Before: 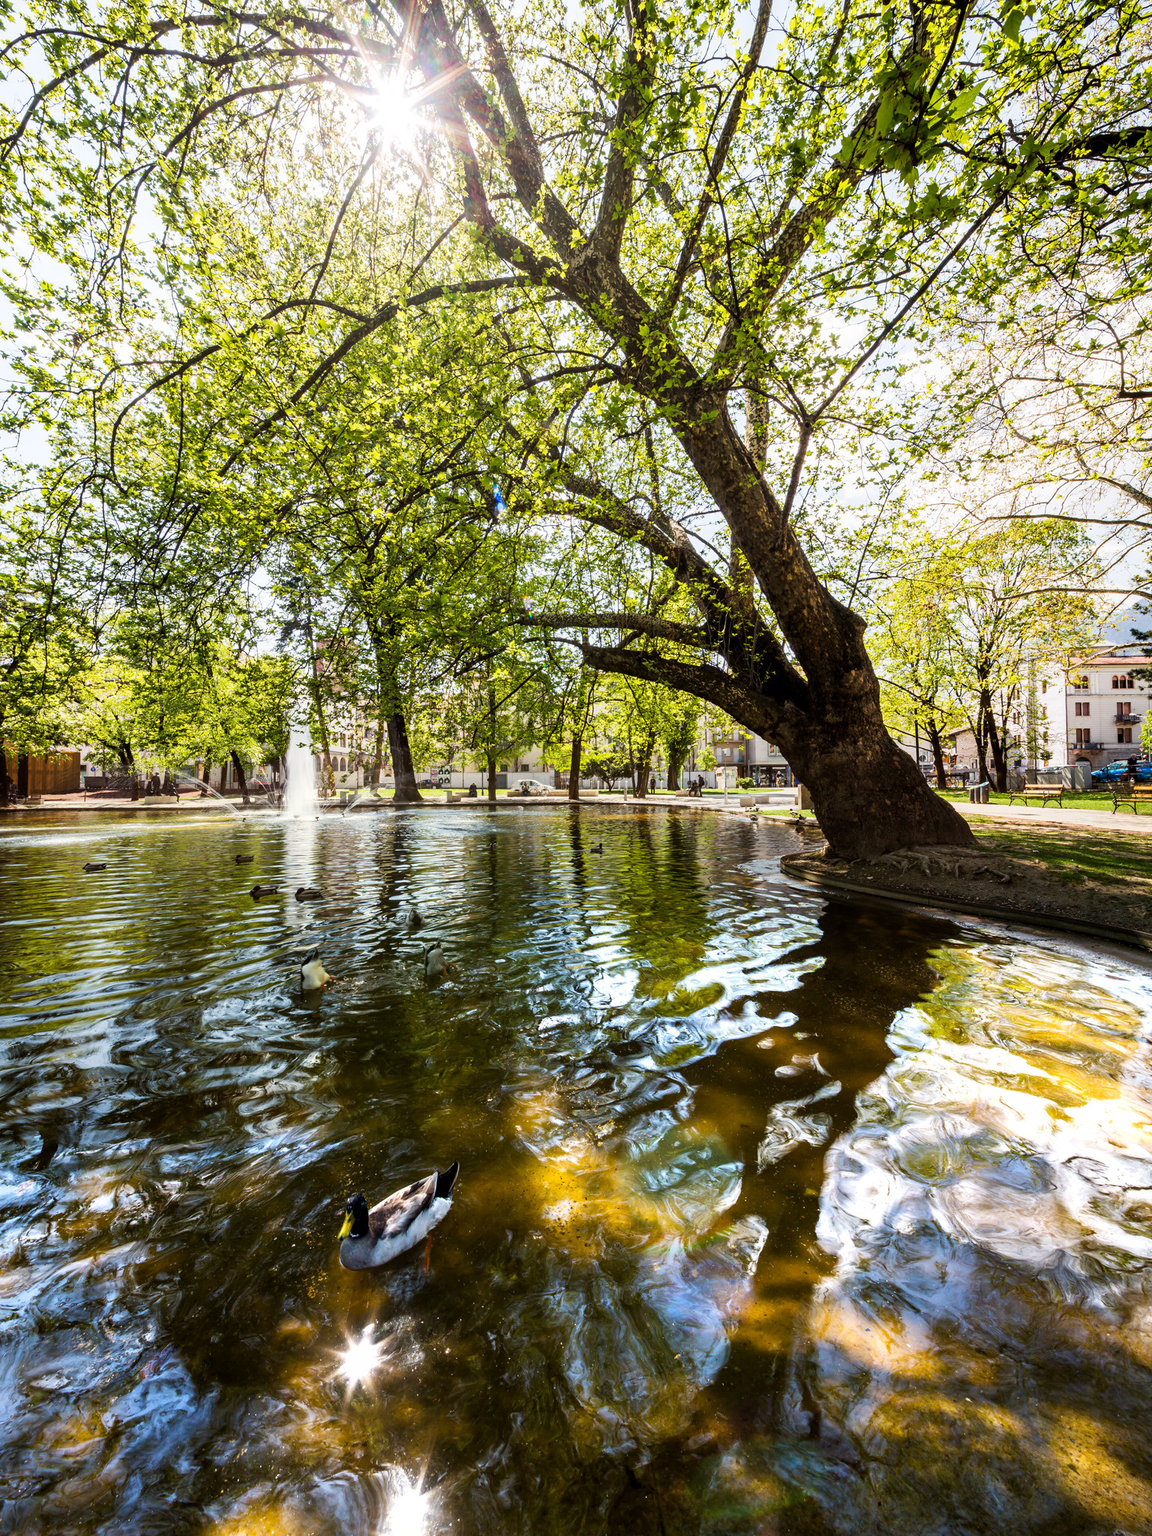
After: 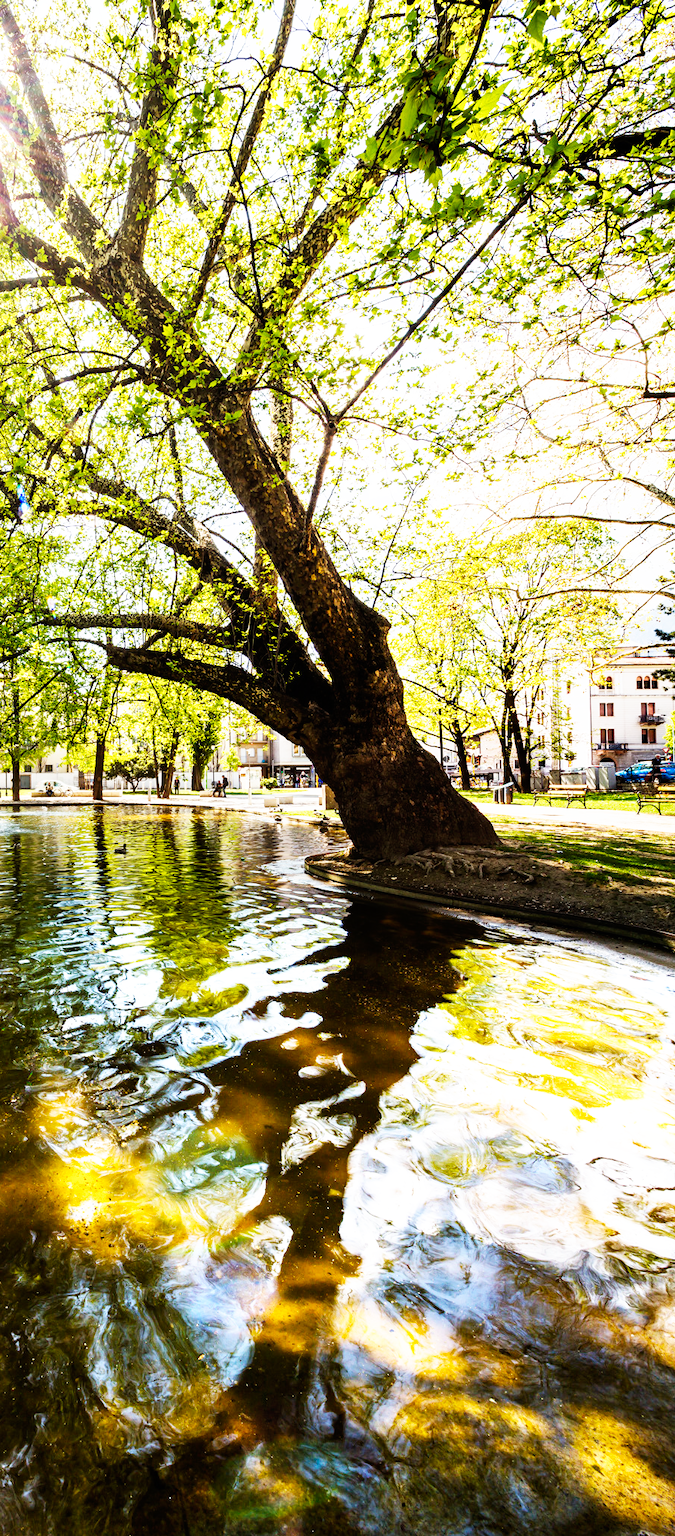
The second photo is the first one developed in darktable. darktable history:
crop: left 41.402%
base curve: curves: ch0 [(0, 0) (0.007, 0.004) (0.027, 0.03) (0.046, 0.07) (0.207, 0.54) (0.442, 0.872) (0.673, 0.972) (1, 1)], preserve colors none
